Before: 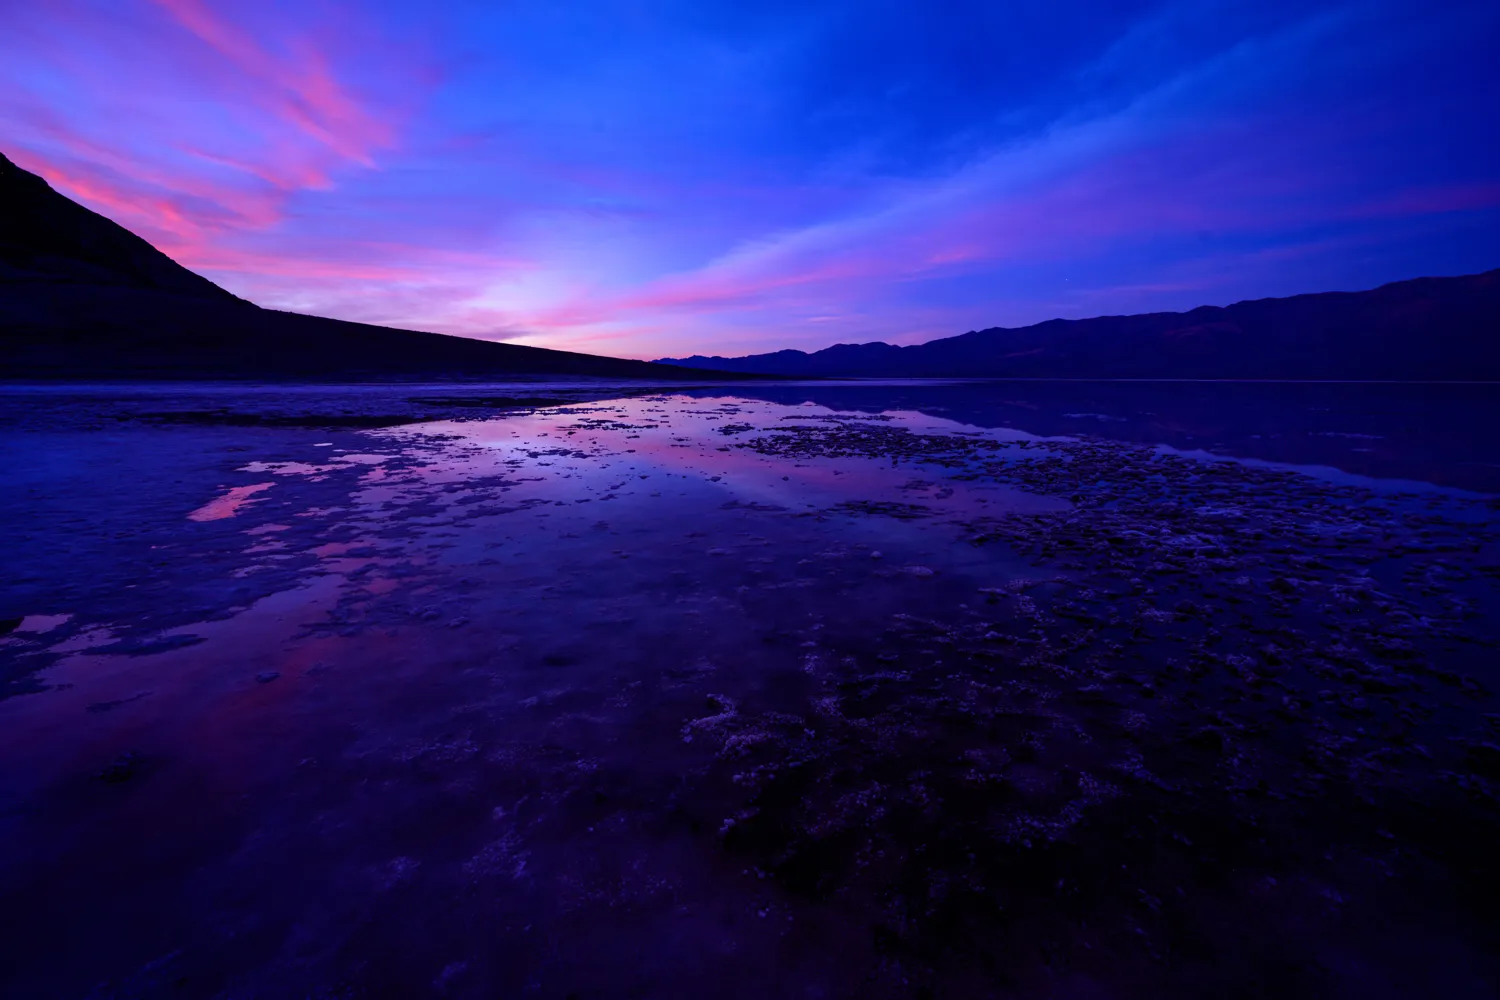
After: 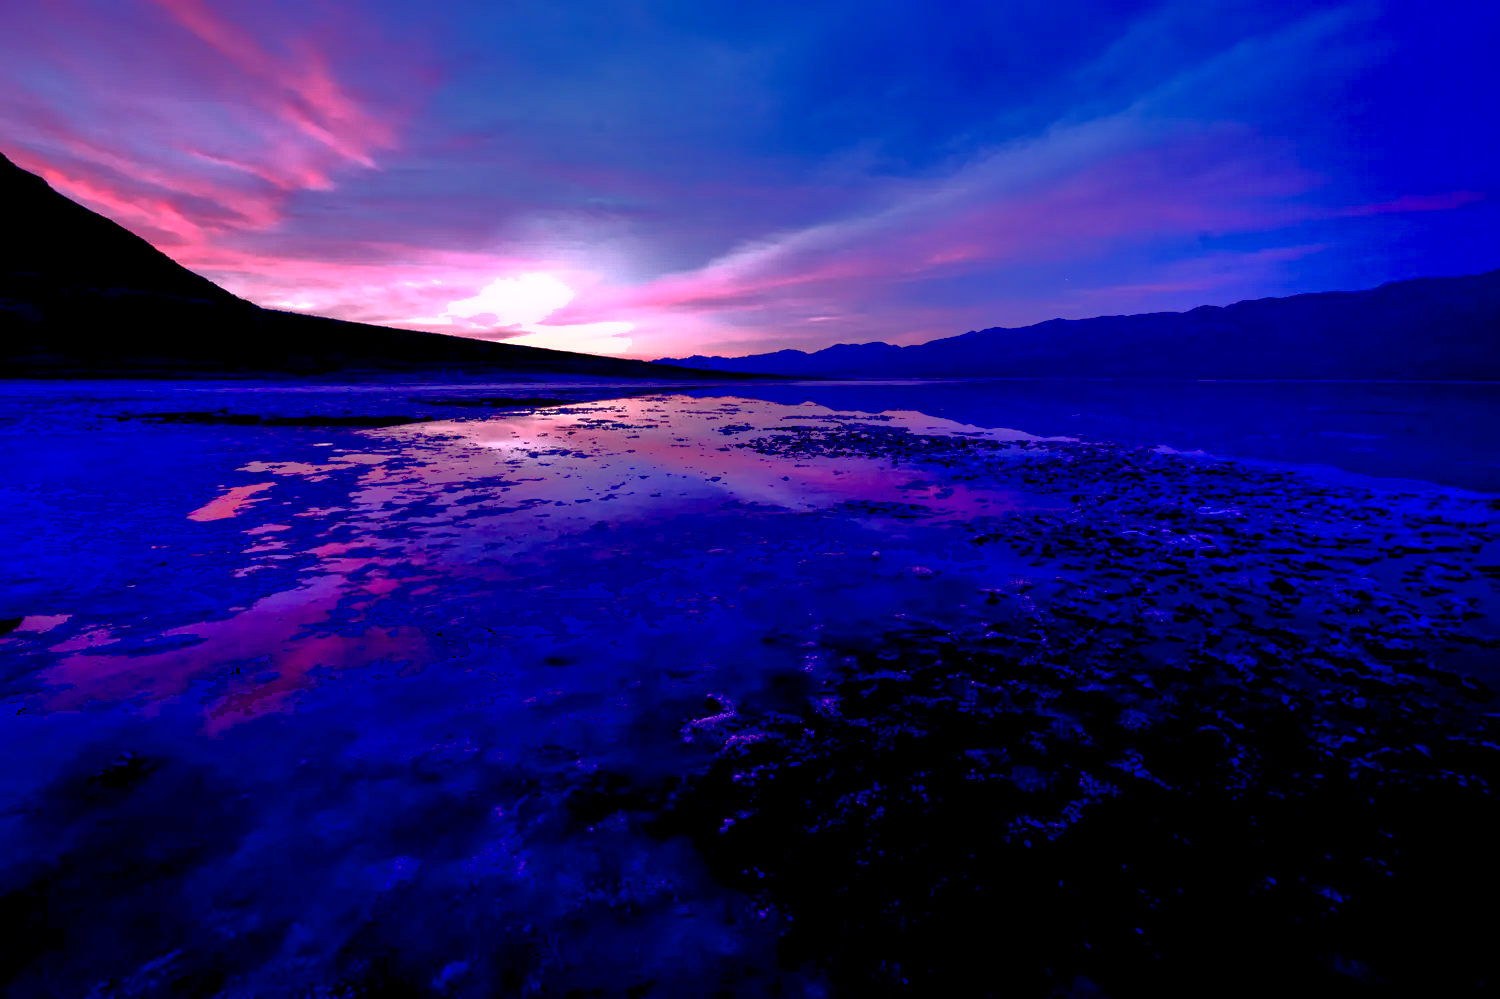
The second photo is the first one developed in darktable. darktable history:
exposure: black level correction 0.01, exposure 1 EV, compensate highlight preservation false
shadows and highlights: on, module defaults
white balance: red 1.138, green 0.996, blue 0.812
local contrast: mode bilateral grid, contrast 20, coarseness 50, detail 120%, midtone range 0.2
base curve: curves: ch0 [(0, 0) (0.564, 0.291) (0.802, 0.731) (1, 1)]
crop: bottom 0.071%
color correction: highlights a* -0.182, highlights b* -0.124
